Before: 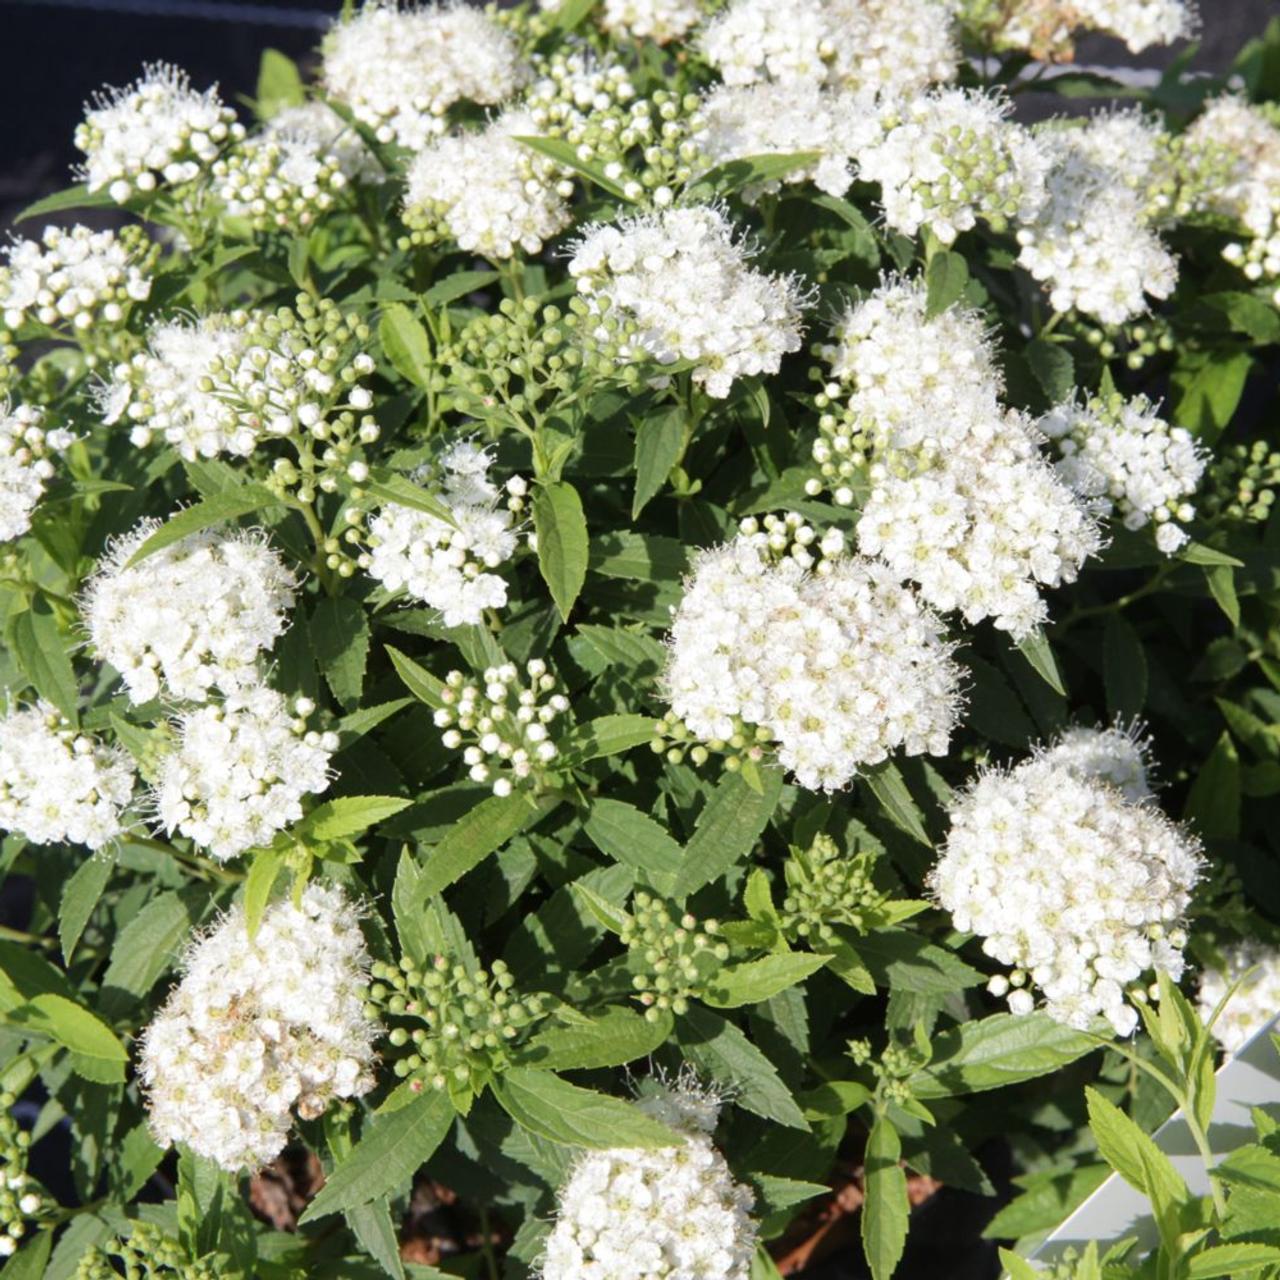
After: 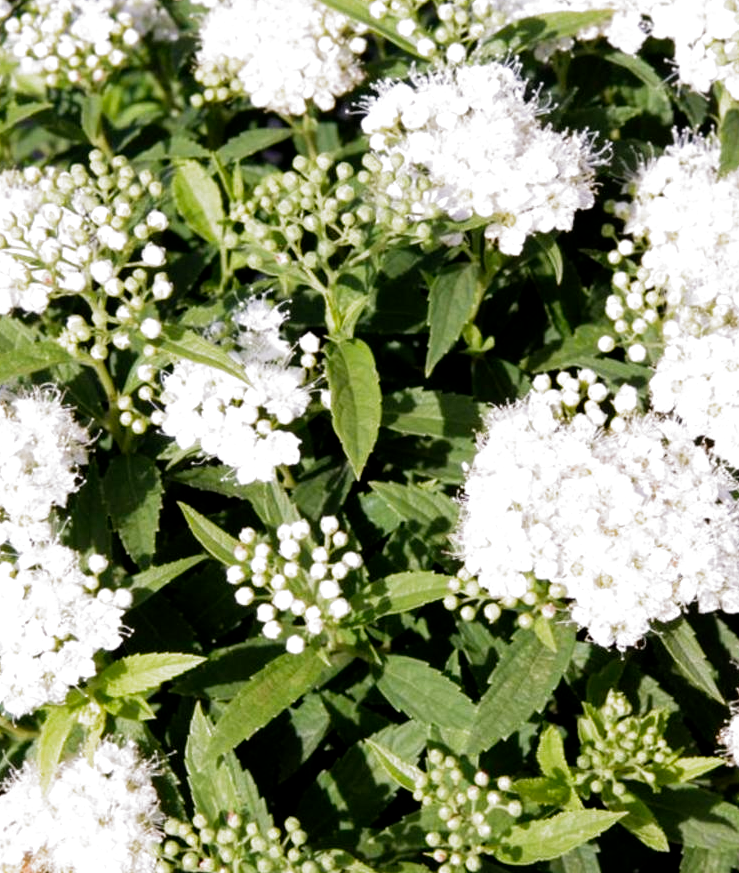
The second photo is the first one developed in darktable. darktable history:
crop: left 16.202%, top 11.208%, right 26.045%, bottom 20.557%
local contrast: mode bilateral grid, contrast 10, coarseness 25, detail 115%, midtone range 0.2
tone equalizer: on, module defaults
white balance: red 1.05, blue 1.072
filmic rgb: black relative exposure -8.2 EV, white relative exposure 2.2 EV, threshold 3 EV, hardness 7.11, latitude 75%, contrast 1.325, highlights saturation mix -2%, shadows ↔ highlights balance 30%, preserve chrominance no, color science v5 (2021), contrast in shadows safe, contrast in highlights safe, enable highlight reconstruction true
